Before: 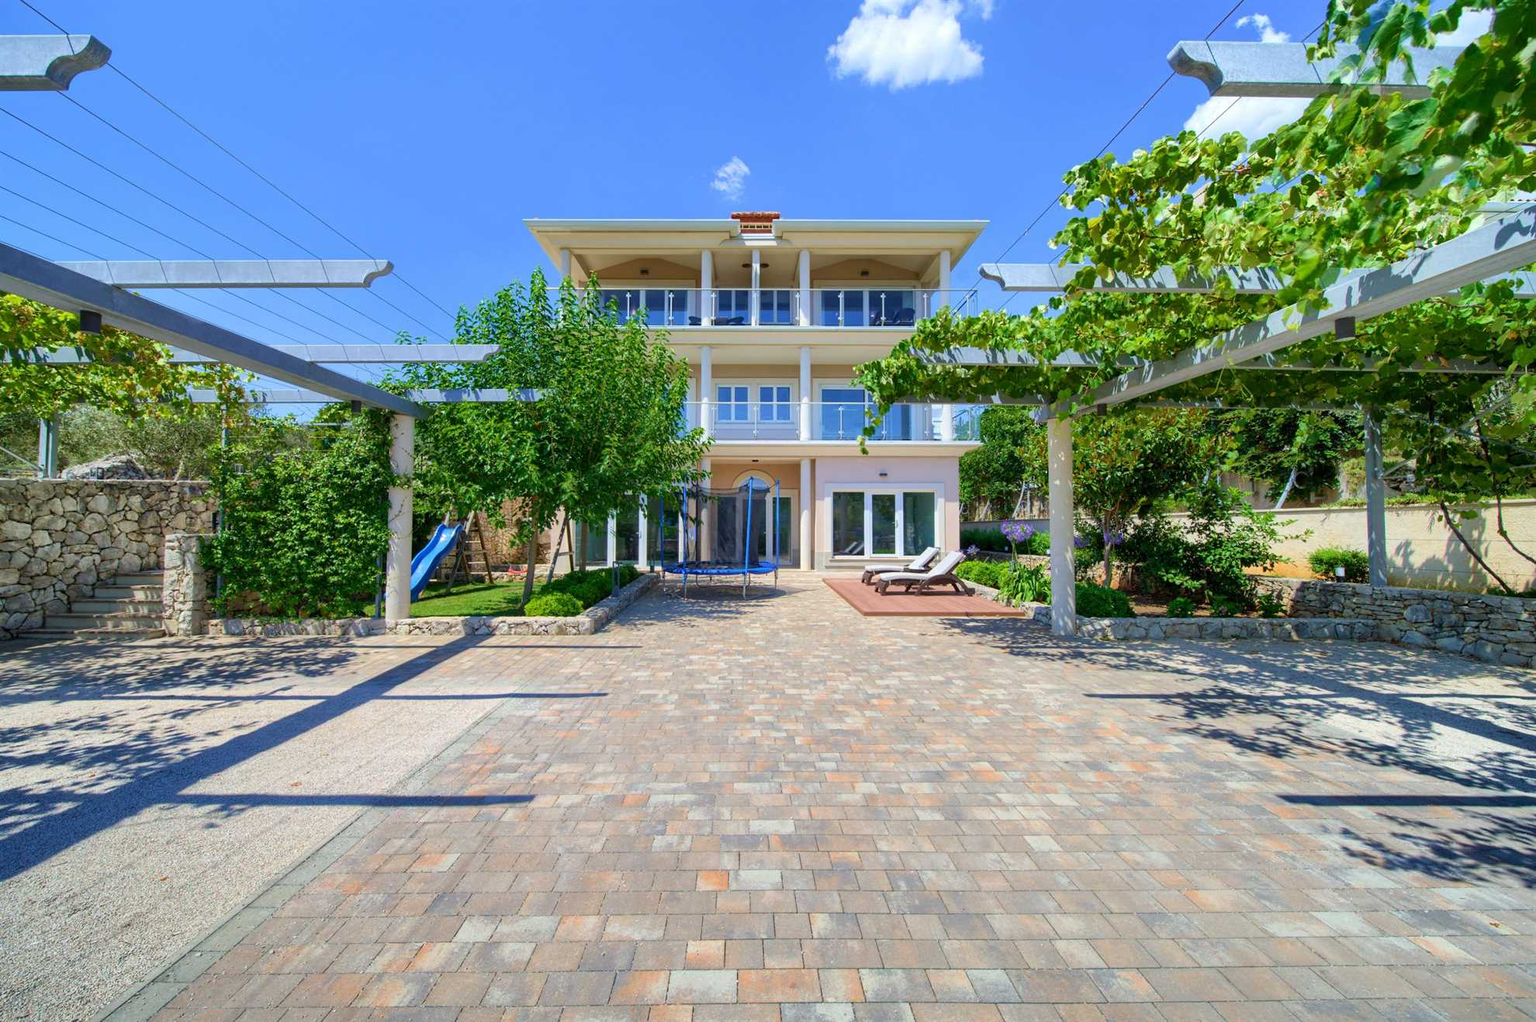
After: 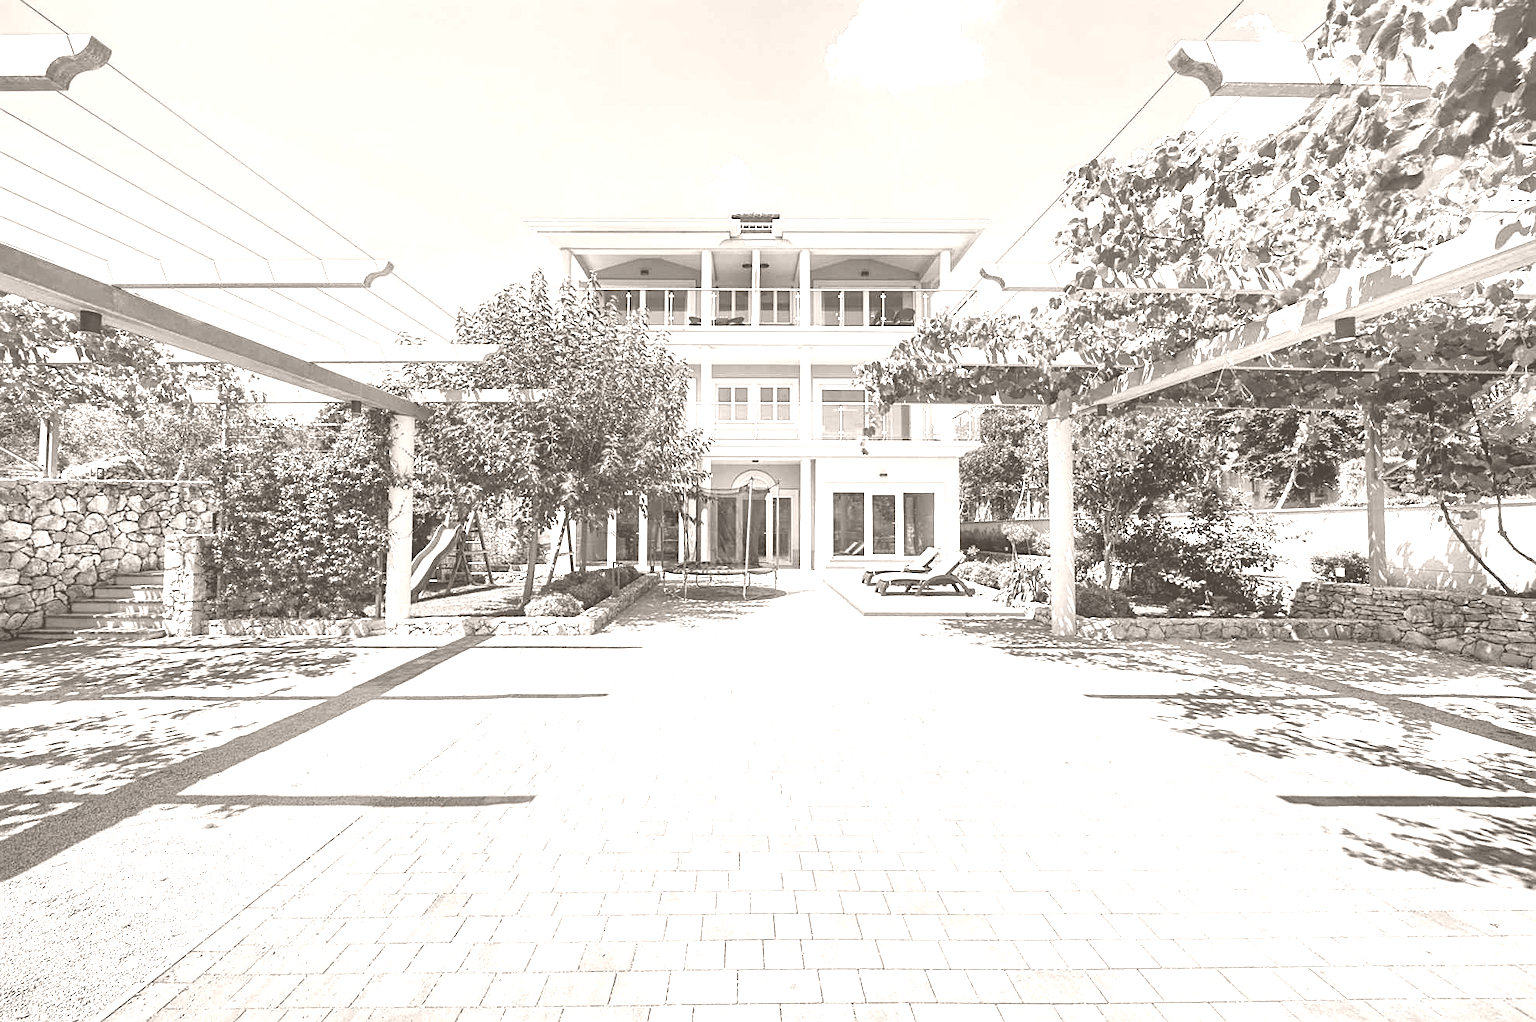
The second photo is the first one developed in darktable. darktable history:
color contrast: green-magenta contrast 0.8, blue-yellow contrast 1.1, unbound 0
local contrast: highlights 100%, shadows 100%, detail 131%, midtone range 0.2
sharpen: on, module defaults
colorize: hue 34.49°, saturation 35.33%, source mix 100%, lightness 55%, version 1
tone equalizer: -8 EV -0.417 EV, -7 EV -0.389 EV, -6 EV -0.333 EV, -5 EV -0.222 EV, -3 EV 0.222 EV, -2 EV 0.333 EV, -1 EV 0.389 EV, +0 EV 0.417 EV, edges refinement/feathering 500, mask exposure compensation -1.57 EV, preserve details no
